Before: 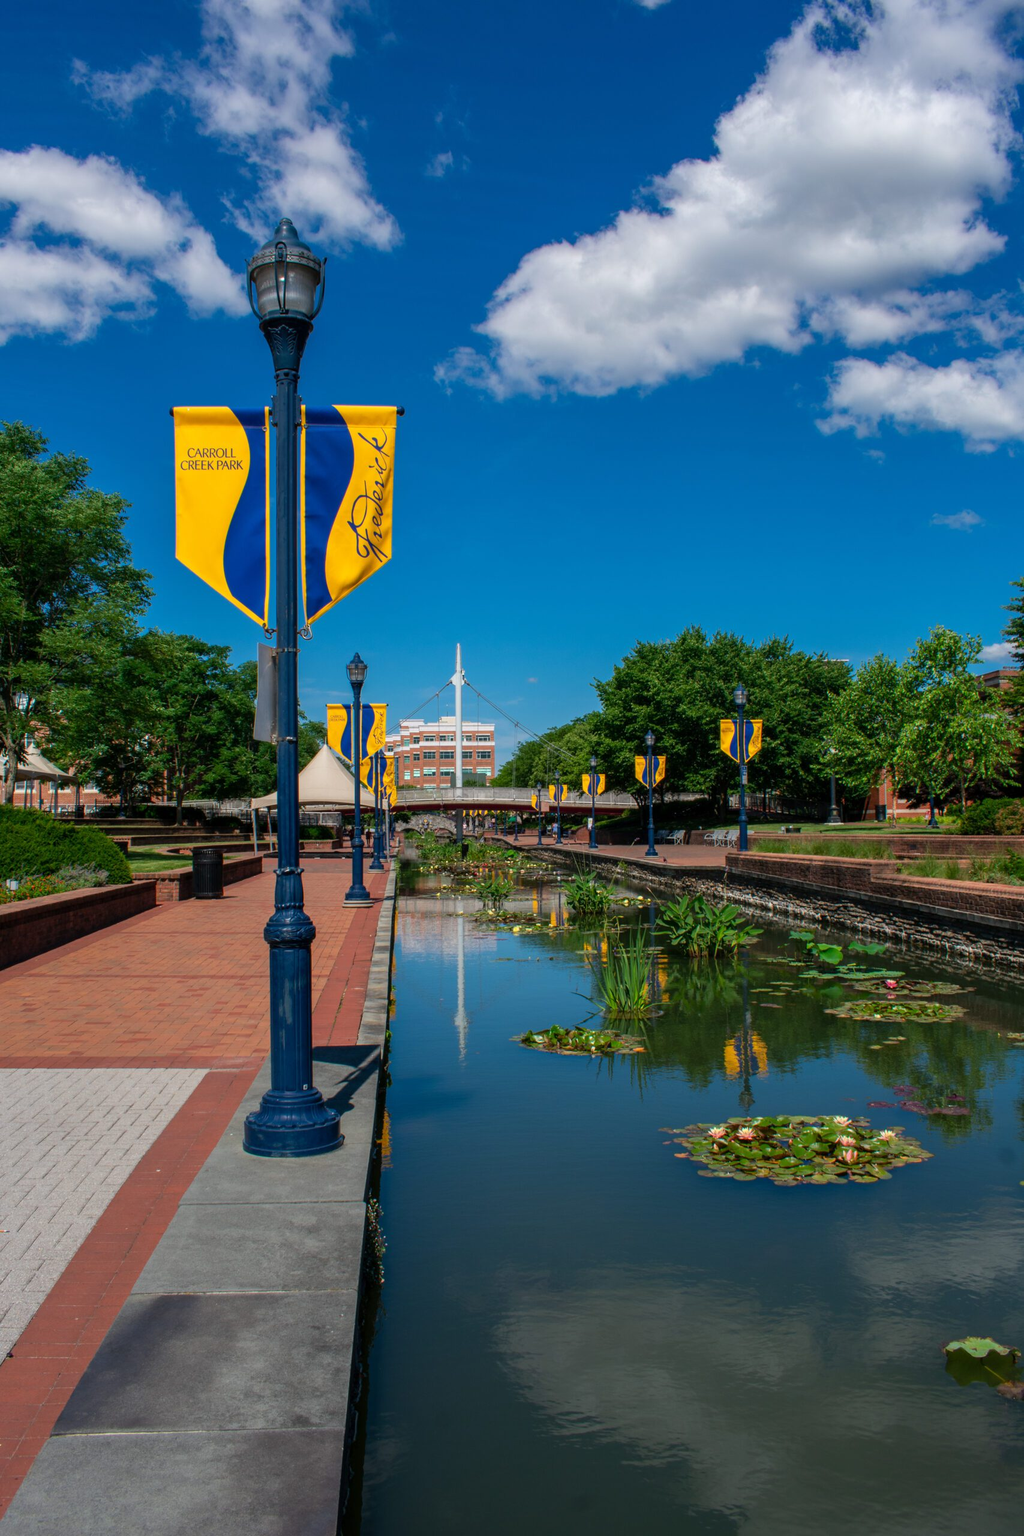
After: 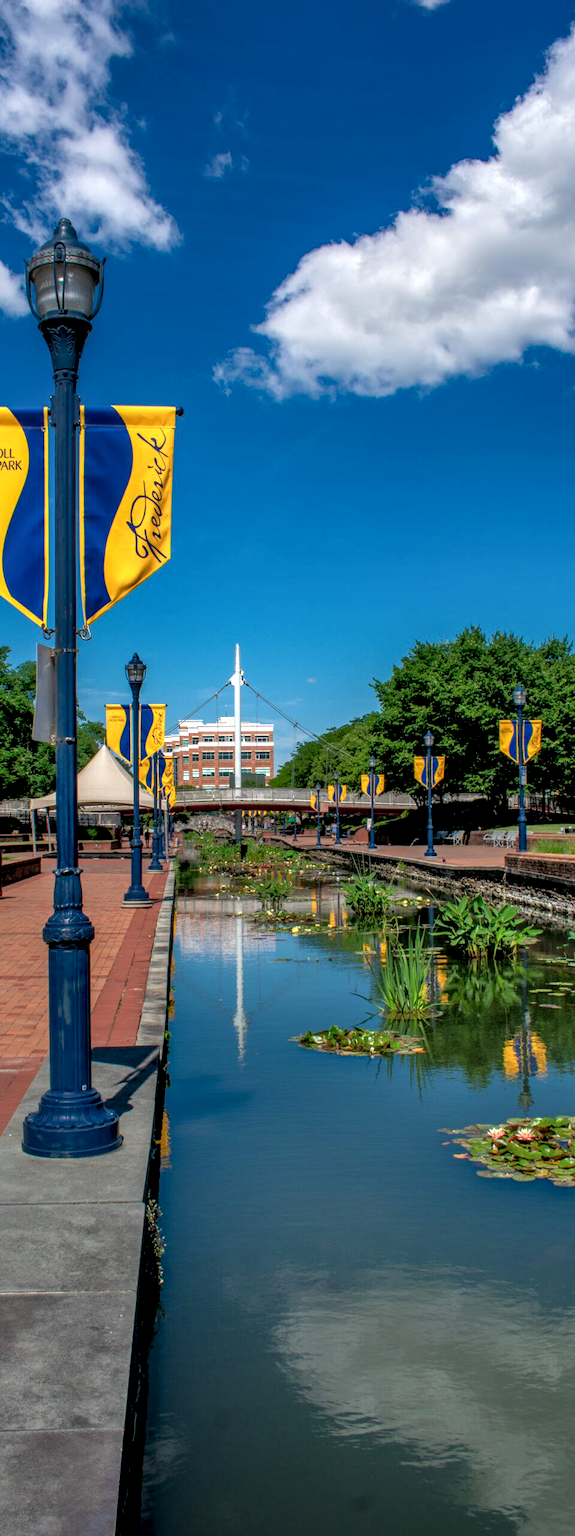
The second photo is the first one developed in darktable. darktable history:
tone equalizer: -8 EV -0.538 EV, -7 EV -0.326 EV, -6 EV -0.12 EV, -5 EV 0.375 EV, -4 EV 0.968 EV, -3 EV 0.793 EV, -2 EV -0.008 EV, -1 EV 0.132 EV, +0 EV -0.031 EV
local contrast: detail 150%
crop: left 21.653%, right 22.151%, bottom 0.013%
